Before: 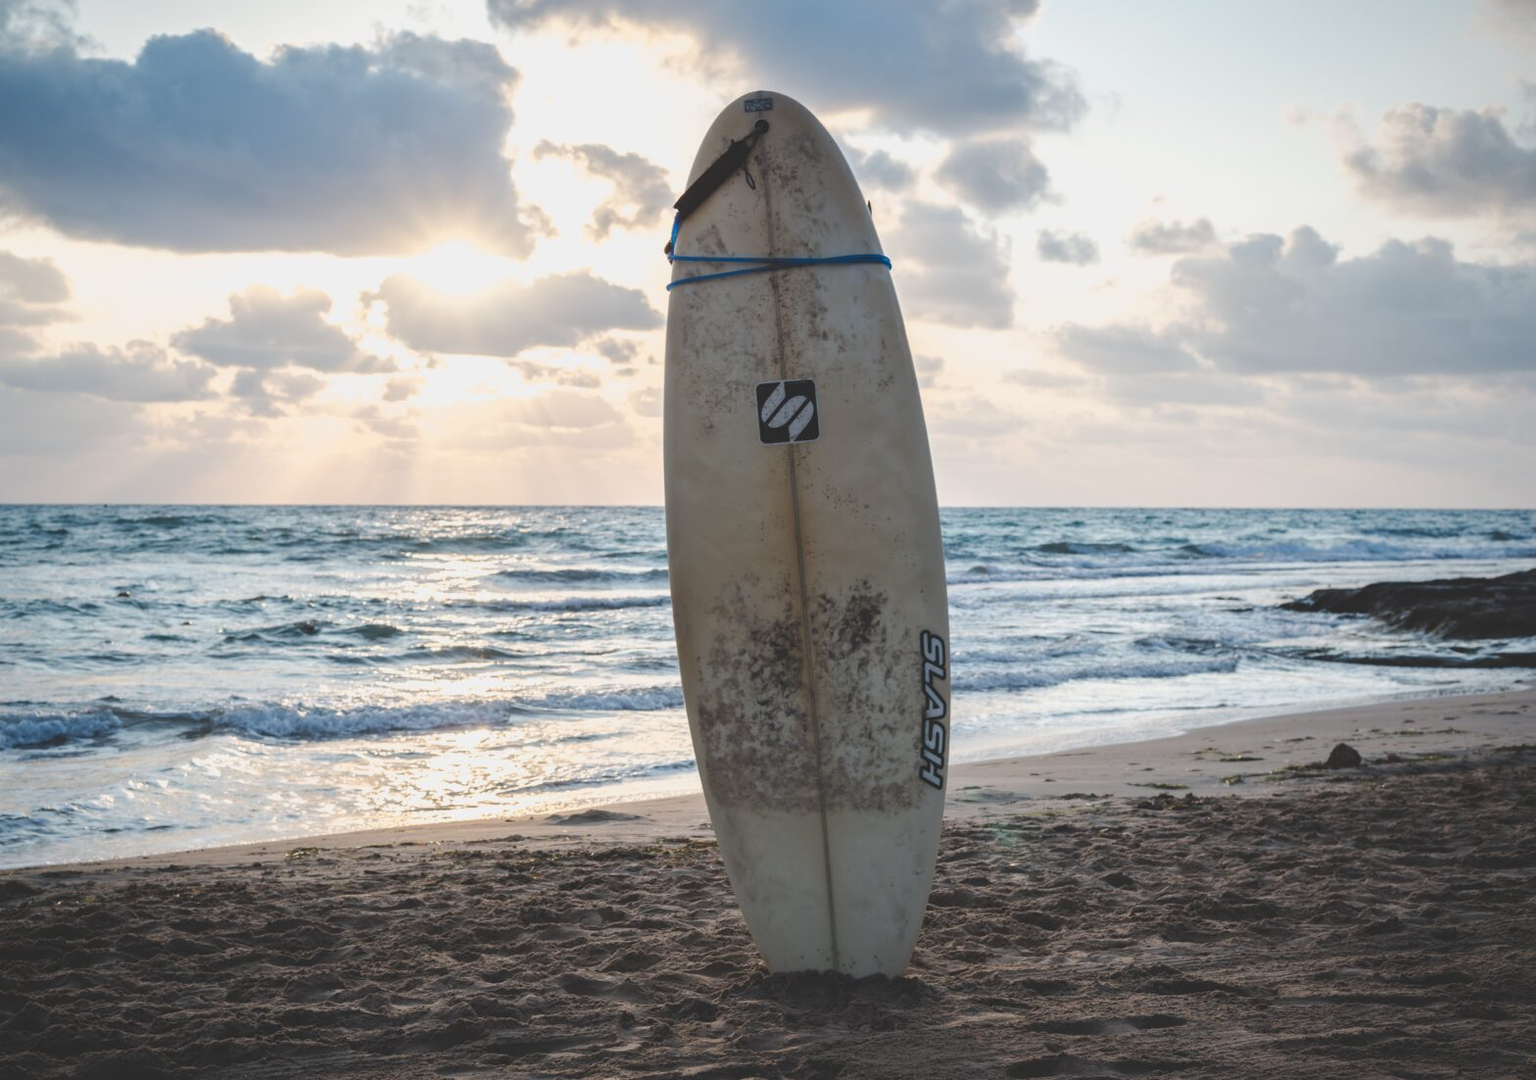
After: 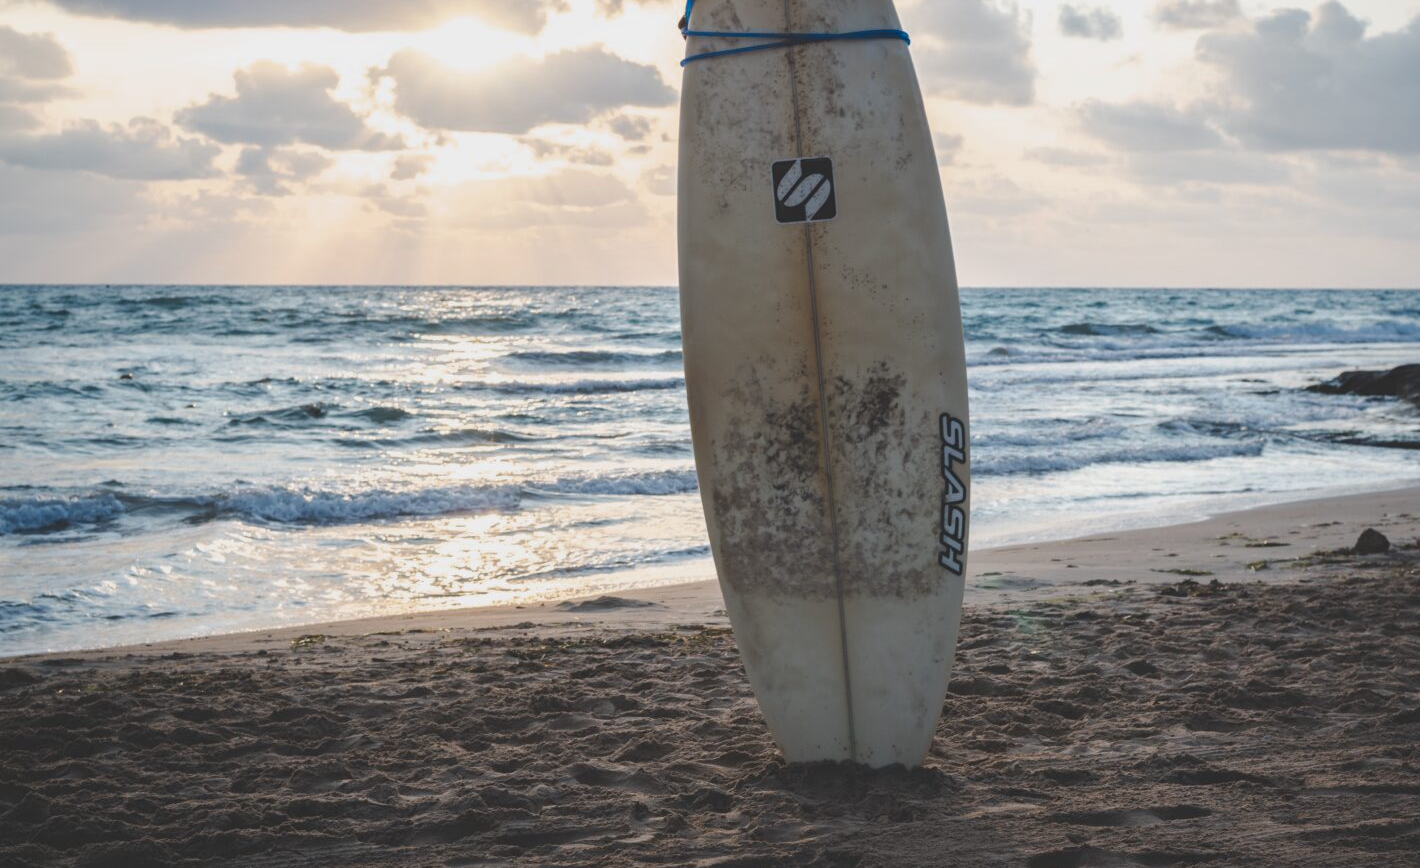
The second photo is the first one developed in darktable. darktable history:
crop: top 20.916%, right 9.437%, bottom 0.316%
color zones: curves: ch0 [(0, 0.444) (0.143, 0.442) (0.286, 0.441) (0.429, 0.441) (0.571, 0.441) (0.714, 0.441) (0.857, 0.442) (1, 0.444)]
tone equalizer: -7 EV 0.18 EV, -6 EV 0.12 EV, -5 EV 0.08 EV, -4 EV 0.04 EV, -2 EV -0.02 EV, -1 EV -0.04 EV, +0 EV -0.06 EV, luminance estimator HSV value / RGB max
